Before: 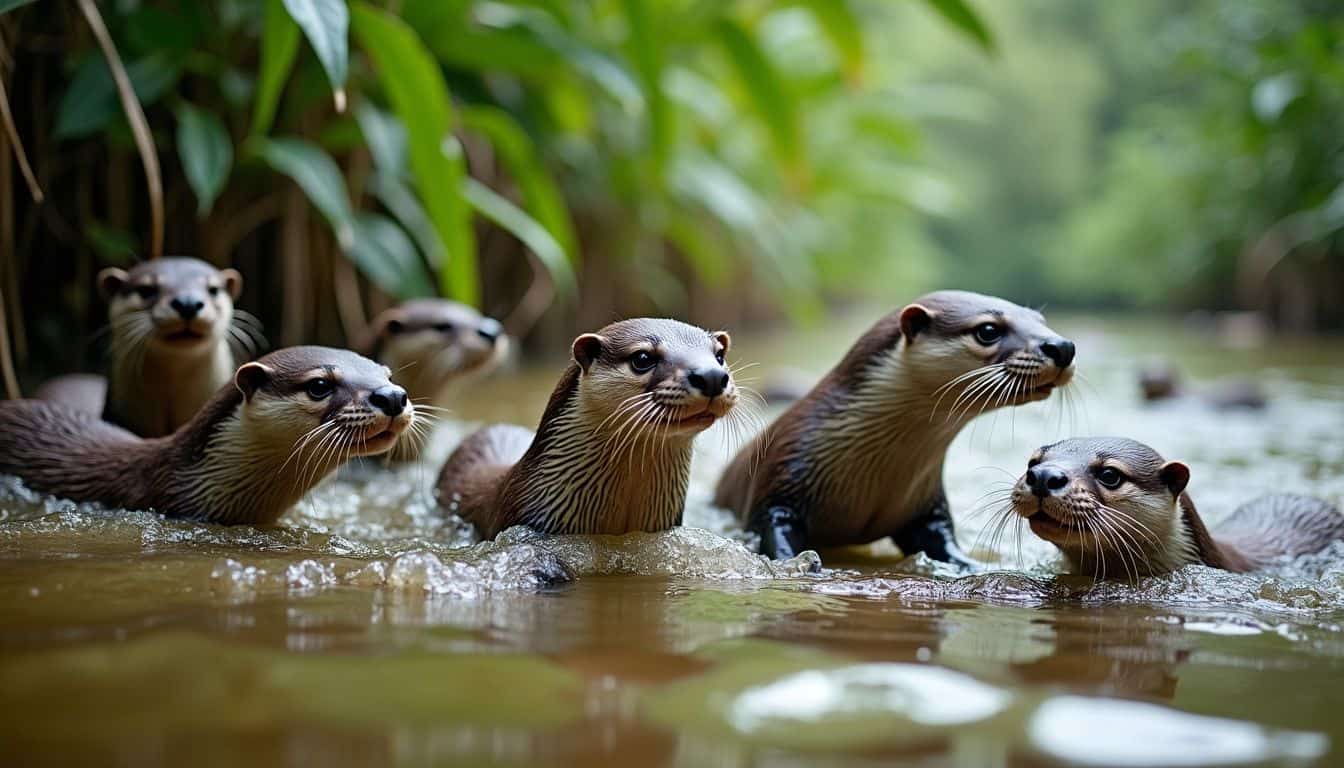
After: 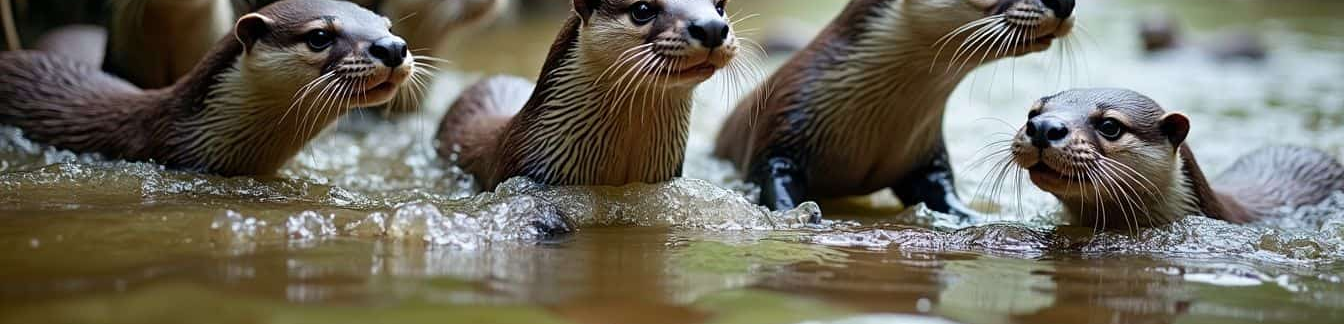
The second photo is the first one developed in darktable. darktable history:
crop: top 45.472%, bottom 12.245%
